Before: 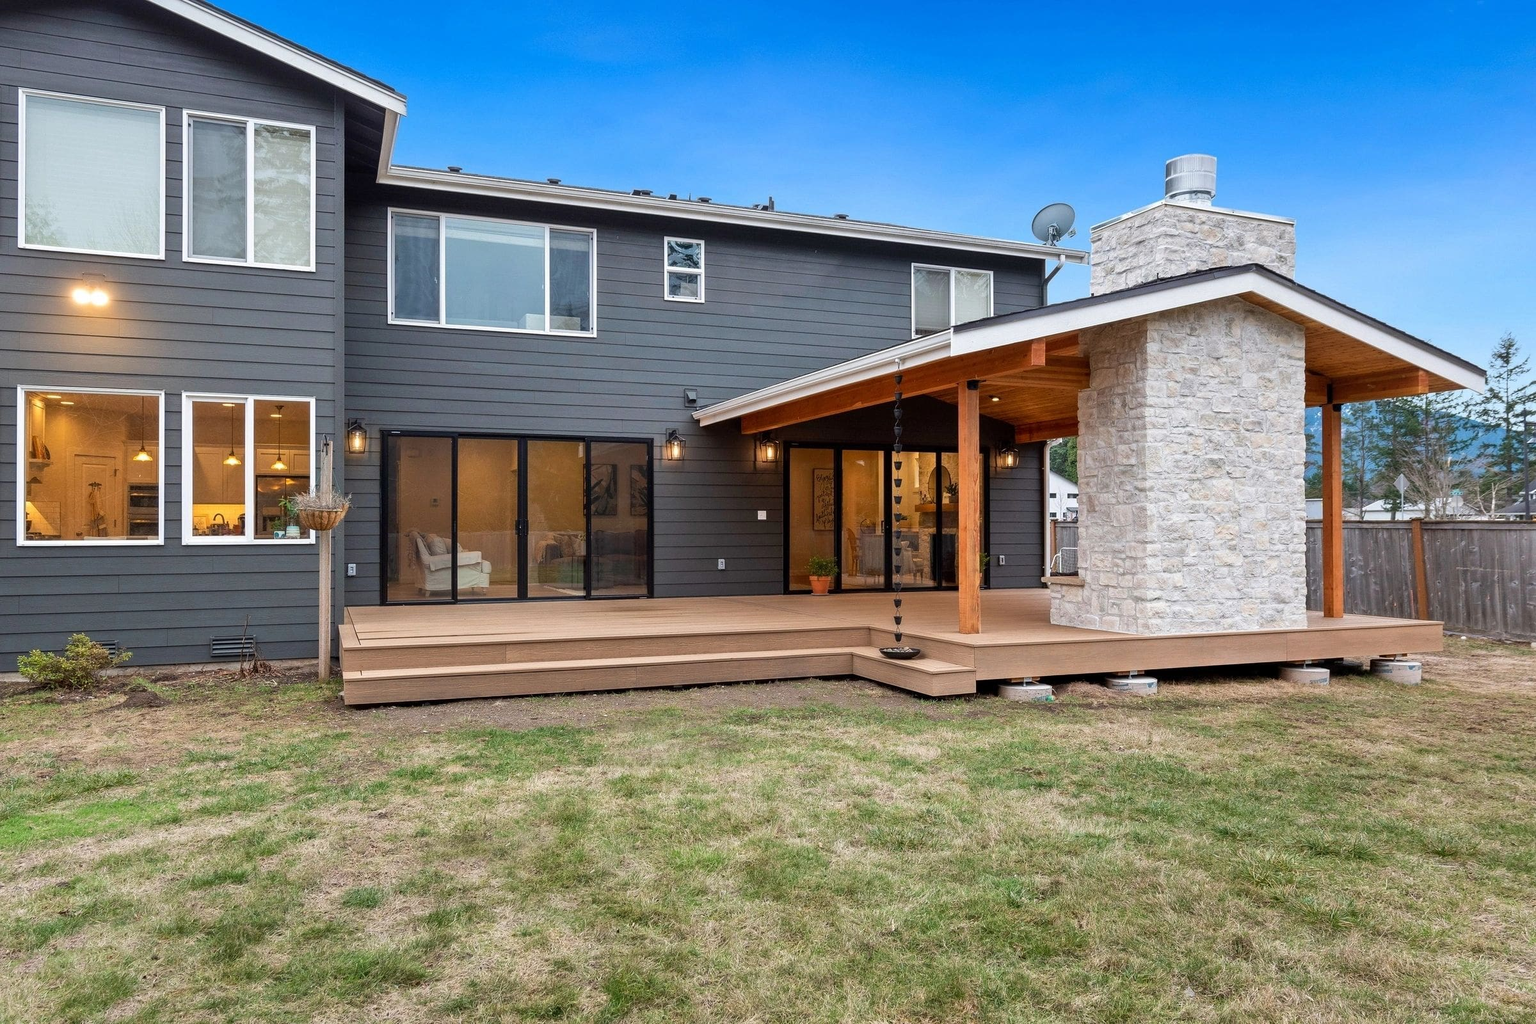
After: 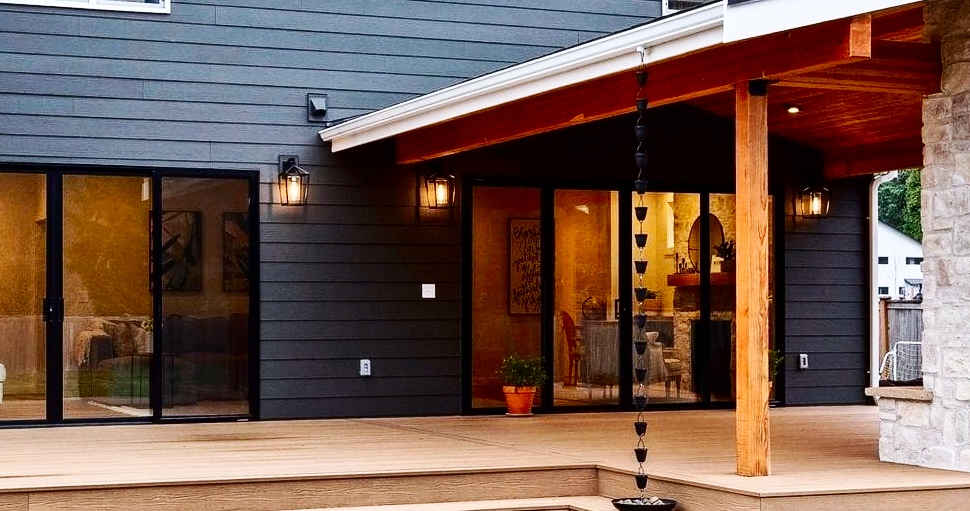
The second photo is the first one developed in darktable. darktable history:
white balance: red 0.98, blue 1.034
tone equalizer: on, module defaults
contrast brightness saturation: contrast 0.2, brightness -0.11, saturation 0.1
crop: left 31.751%, top 32.172%, right 27.8%, bottom 35.83%
base curve: curves: ch0 [(0, 0) (0.032, 0.025) (0.121, 0.166) (0.206, 0.329) (0.605, 0.79) (1, 1)], preserve colors none
